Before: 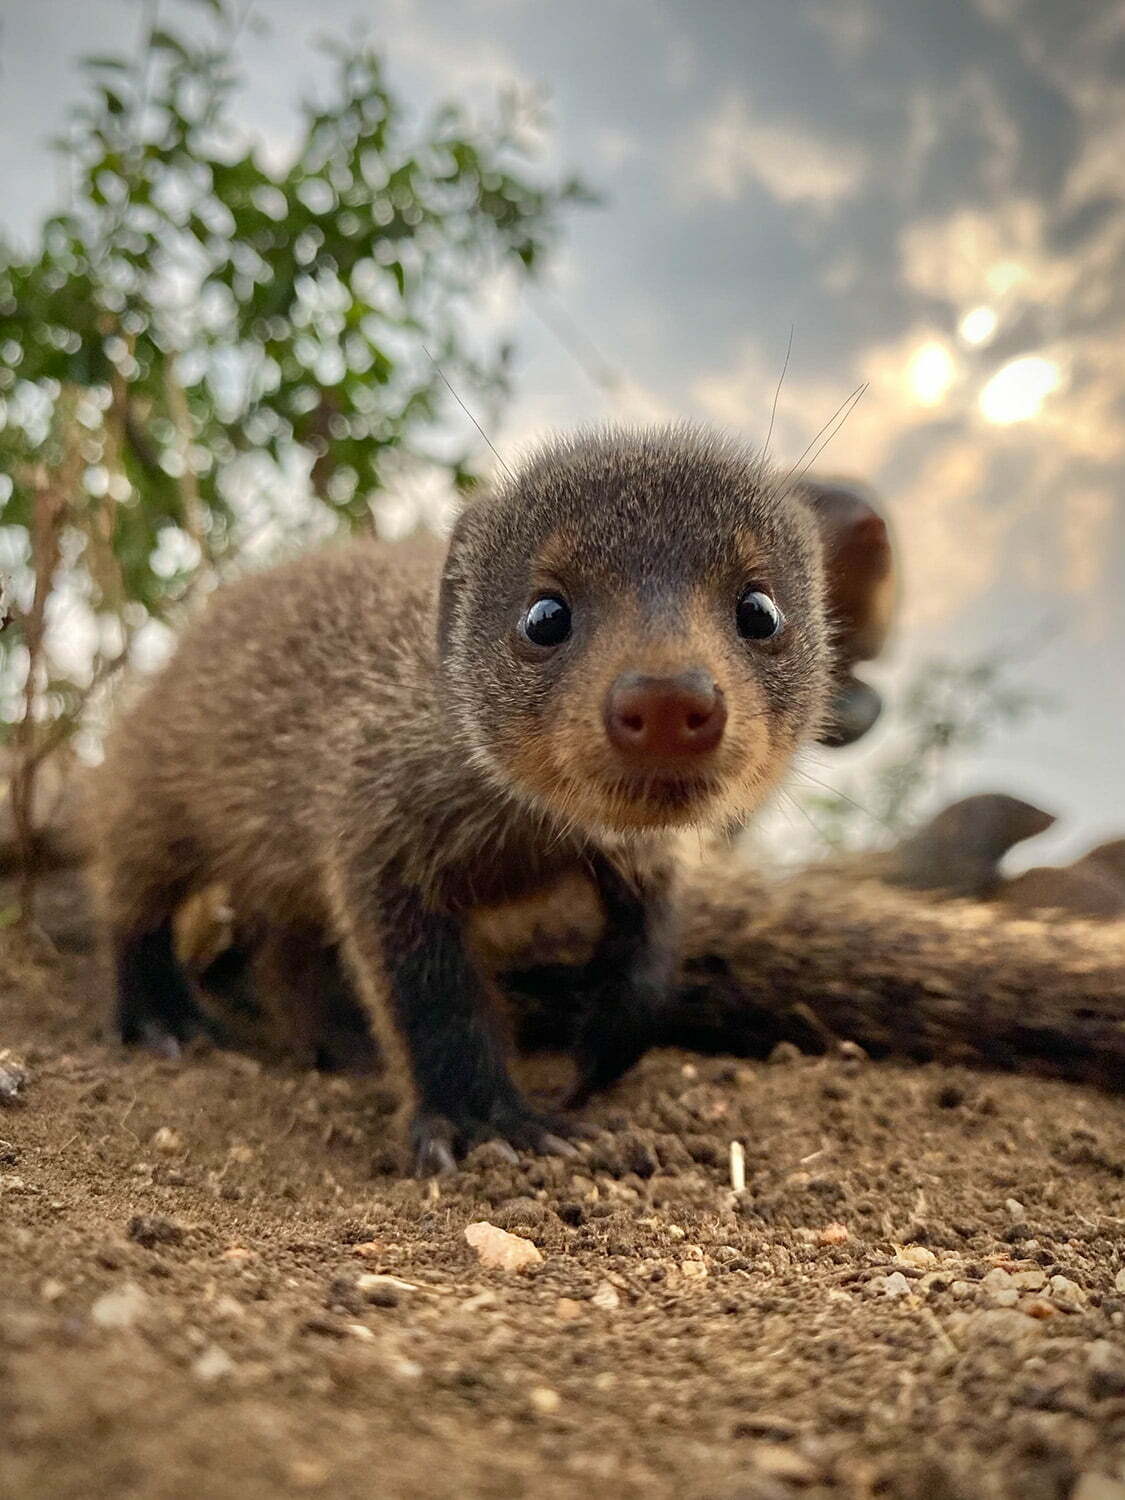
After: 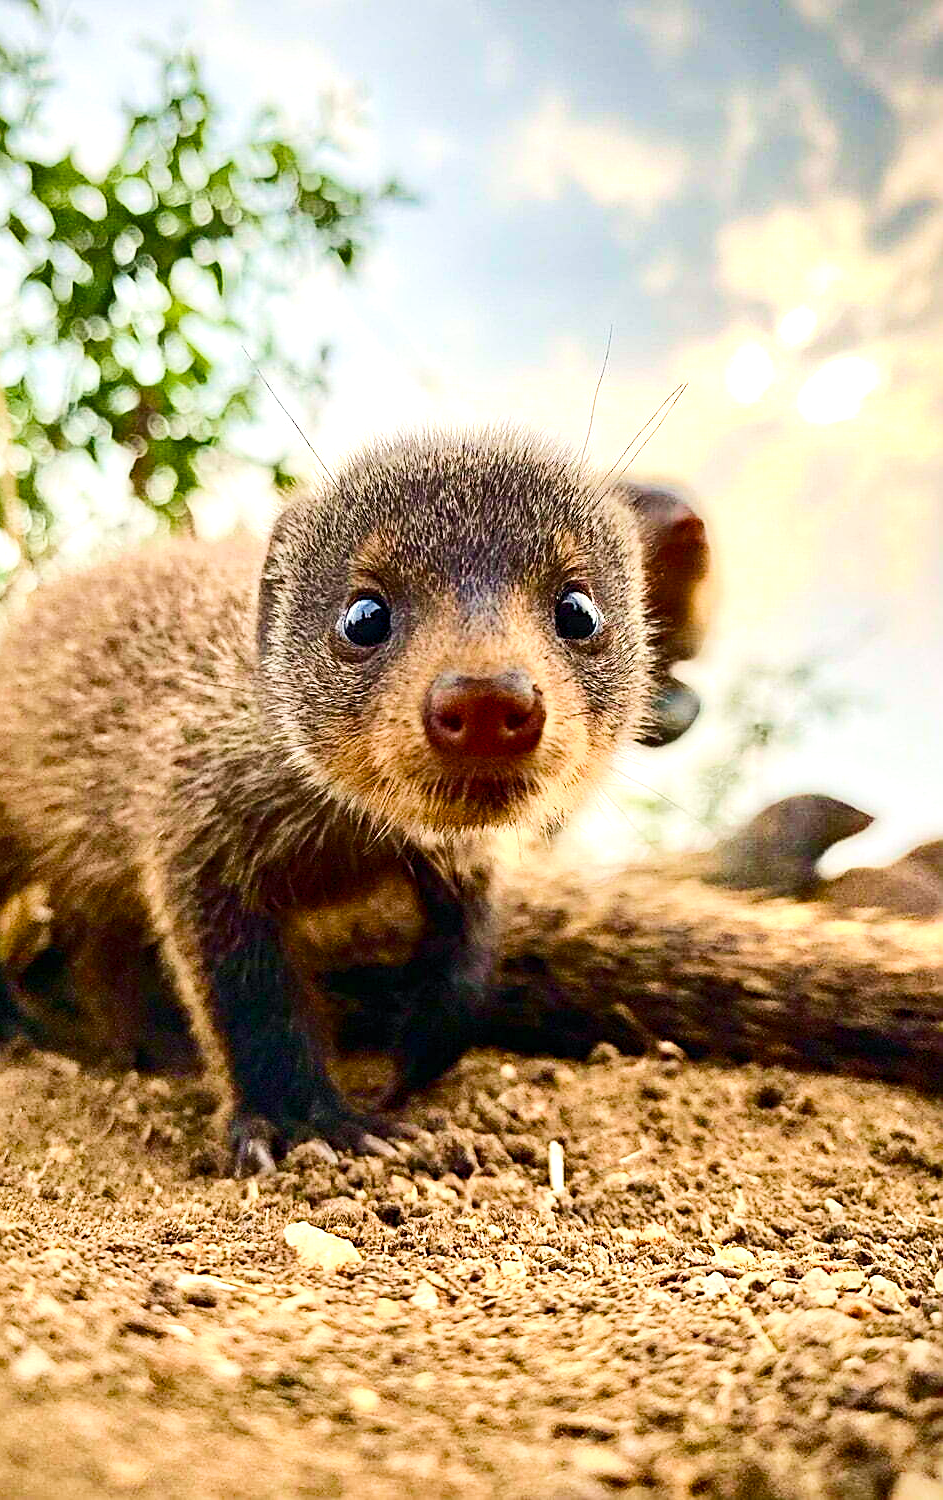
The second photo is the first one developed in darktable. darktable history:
exposure: black level correction 0, exposure 0.896 EV, compensate highlight preservation false
haze removal: compatibility mode true, adaptive false
velvia: on, module defaults
color balance rgb: shadows lift › chroma 2.003%, shadows lift › hue 250.03°, perceptual saturation grading › global saturation 20%, perceptual saturation grading › highlights -24.803%, perceptual saturation grading › shadows 49.523%, perceptual brilliance grading › mid-tones 10.471%, perceptual brilliance grading › shadows 15.736%
crop: left 16.169%
contrast brightness saturation: contrast 0.293
sharpen: on, module defaults
